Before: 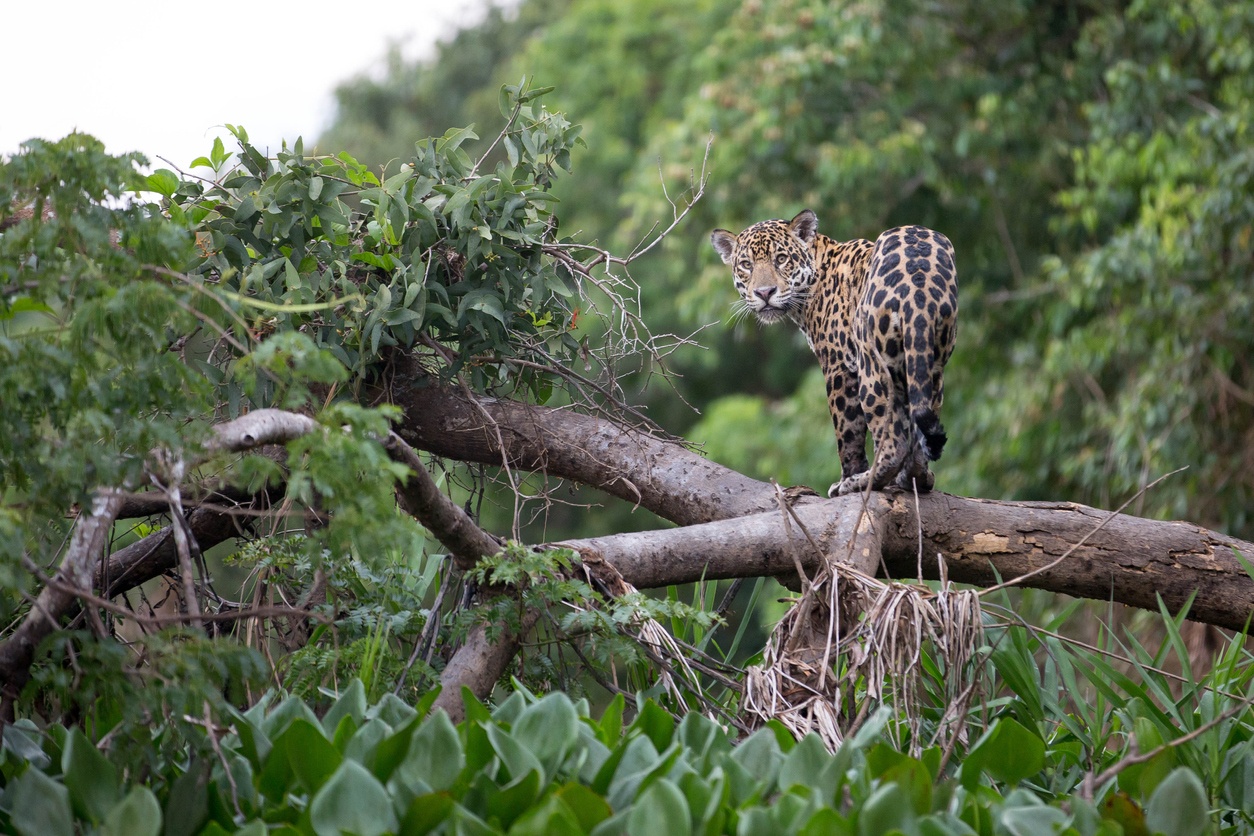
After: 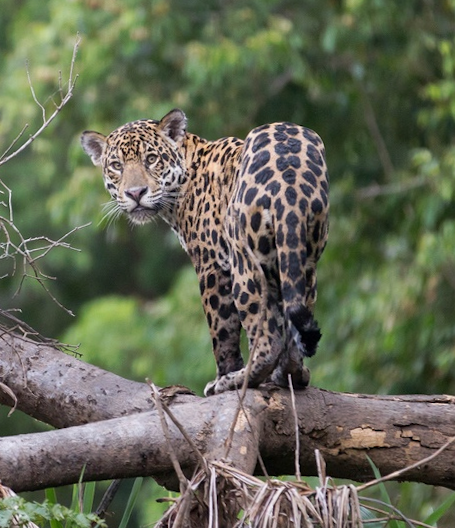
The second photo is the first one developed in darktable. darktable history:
shadows and highlights: shadows 30.86, highlights 0, soften with gaussian
tone curve: curves: ch0 [(0, 0) (0.003, 0.003) (0.011, 0.011) (0.025, 0.025) (0.044, 0.044) (0.069, 0.068) (0.1, 0.098) (0.136, 0.134) (0.177, 0.175) (0.224, 0.221) (0.277, 0.273) (0.335, 0.33) (0.399, 0.393) (0.468, 0.461) (0.543, 0.546) (0.623, 0.625) (0.709, 0.711) (0.801, 0.802) (0.898, 0.898) (1, 1)], preserve colors none
crop and rotate: left 49.936%, top 10.094%, right 13.136%, bottom 24.256%
rotate and perspective: rotation -1.42°, crop left 0.016, crop right 0.984, crop top 0.035, crop bottom 0.965
tone equalizer: on, module defaults
